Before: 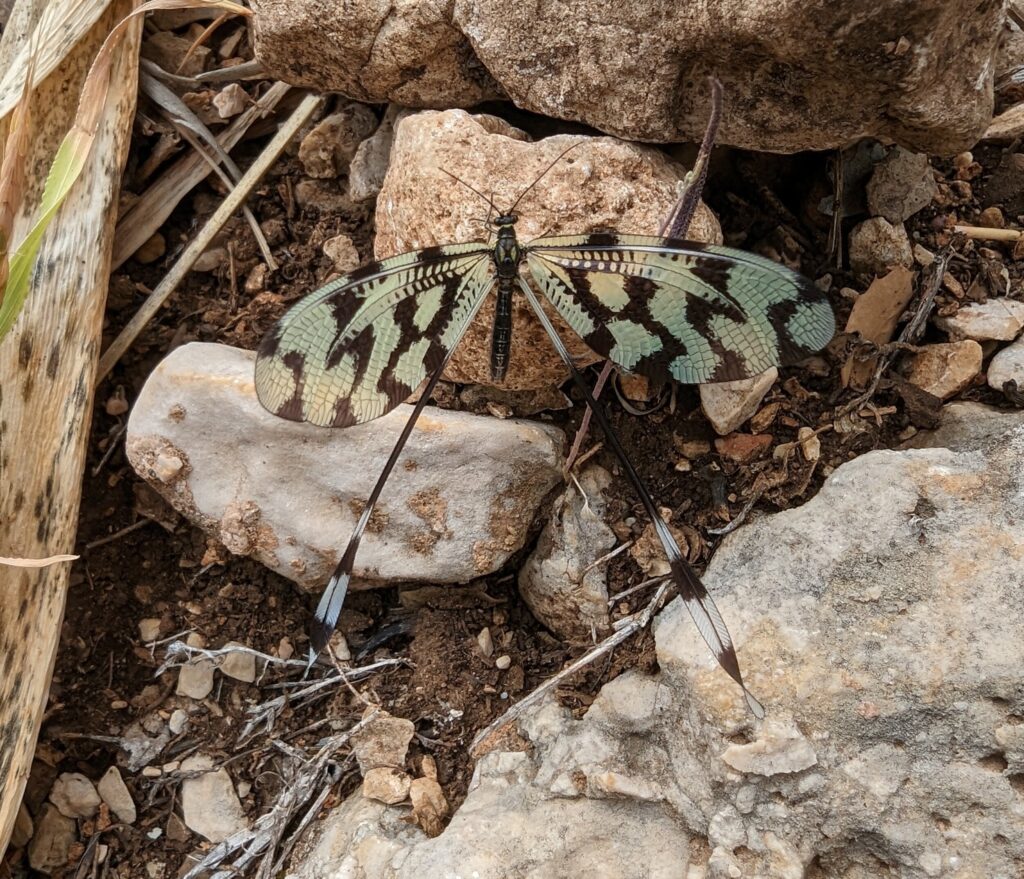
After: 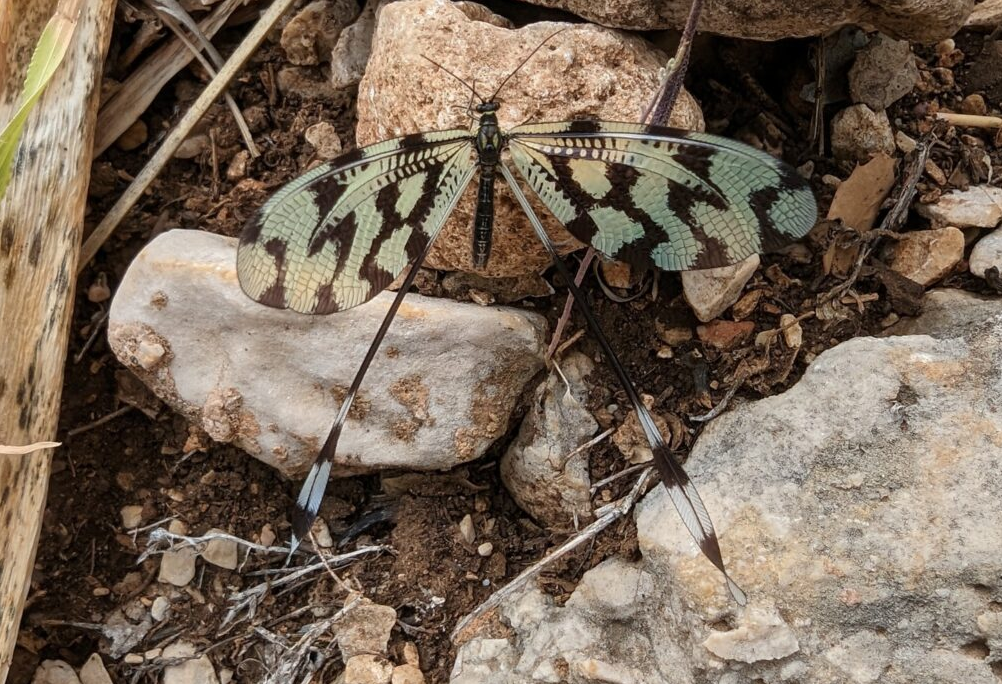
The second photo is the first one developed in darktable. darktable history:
crop and rotate: left 1.854%, top 12.886%, right 0.226%, bottom 9.194%
